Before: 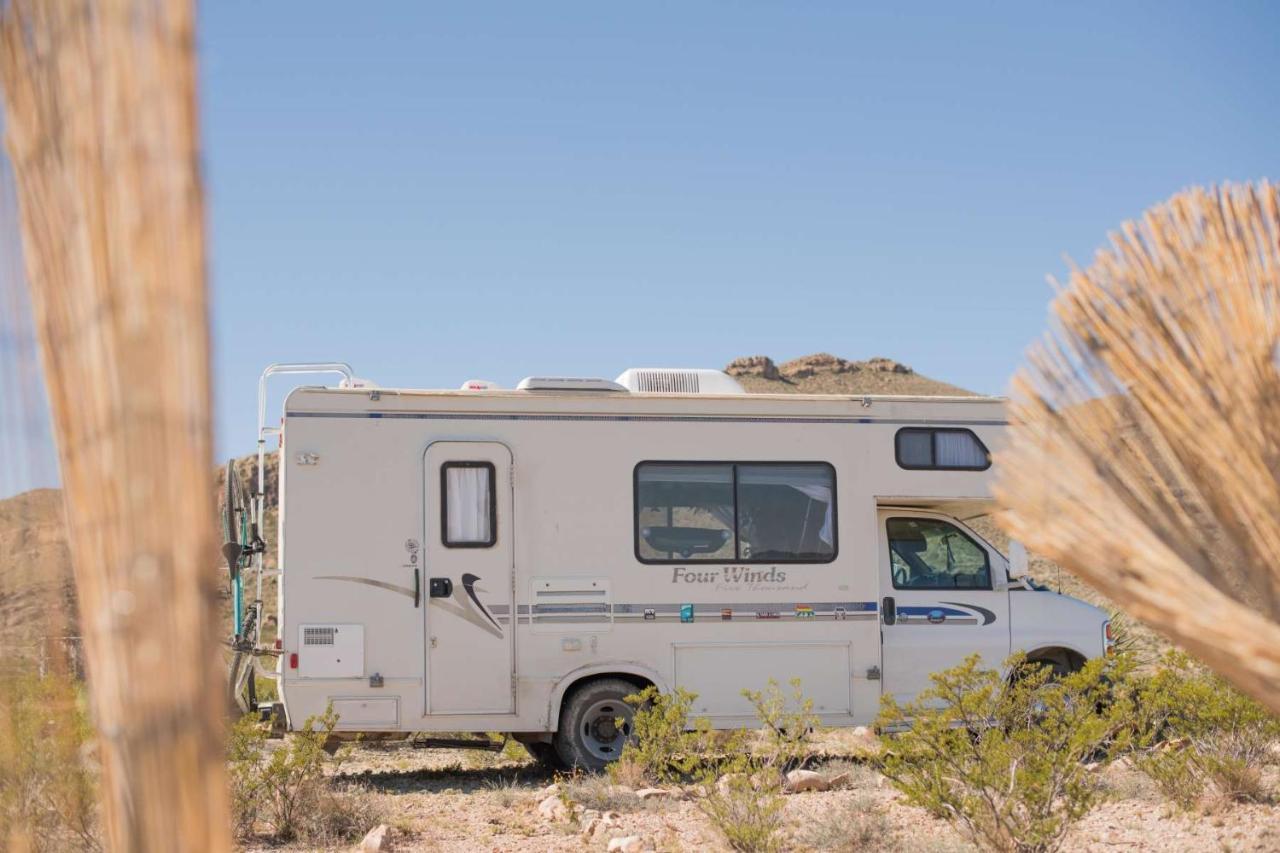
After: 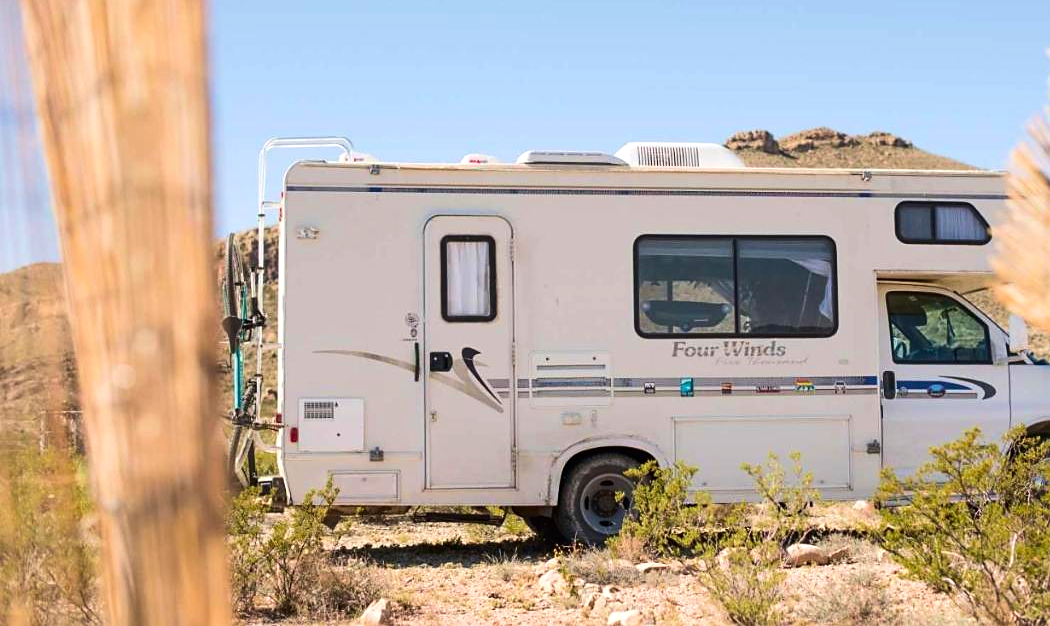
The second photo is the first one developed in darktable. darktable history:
sharpen: radius 1.559, amount 0.373, threshold 1.271
velvia: strength 17%
contrast brightness saturation: contrast 0.13, brightness -0.05, saturation 0.16
crop: top 26.531%, right 17.959%
tone equalizer: -8 EV -0.417 EV, -7 EV -0.389 EV, -6 EV -0.333 EV, -5 EV -0.222 EV, -3 EV 0.222 EV, -2 EV 0.333 EV, -1 EV 0.389 EV, +0 EV 0.417 EV, edges refinement/feathering 500, mask exposure compensation -1.57 EV, preserve details no
